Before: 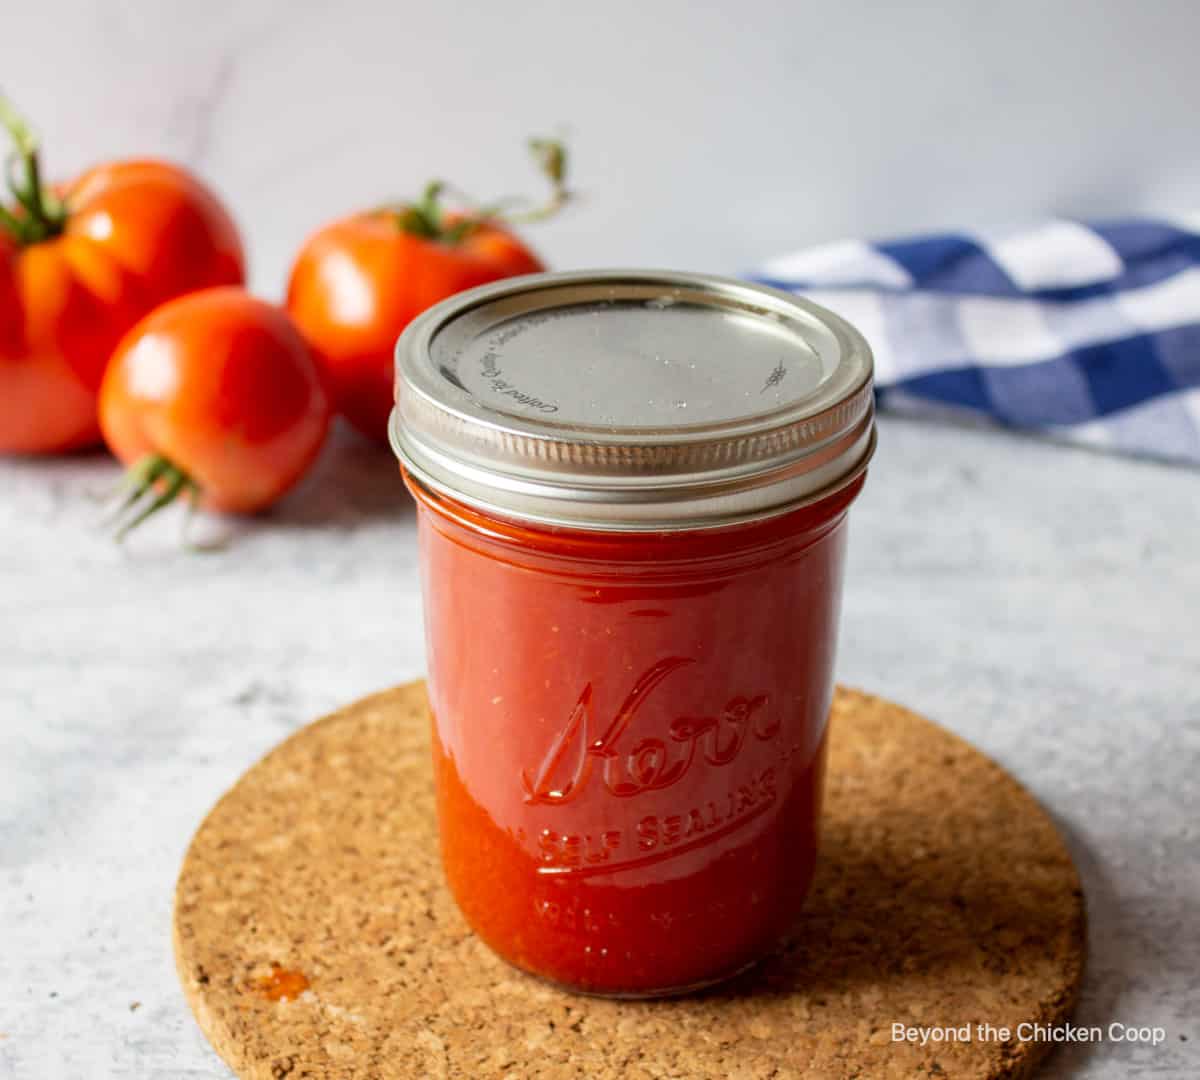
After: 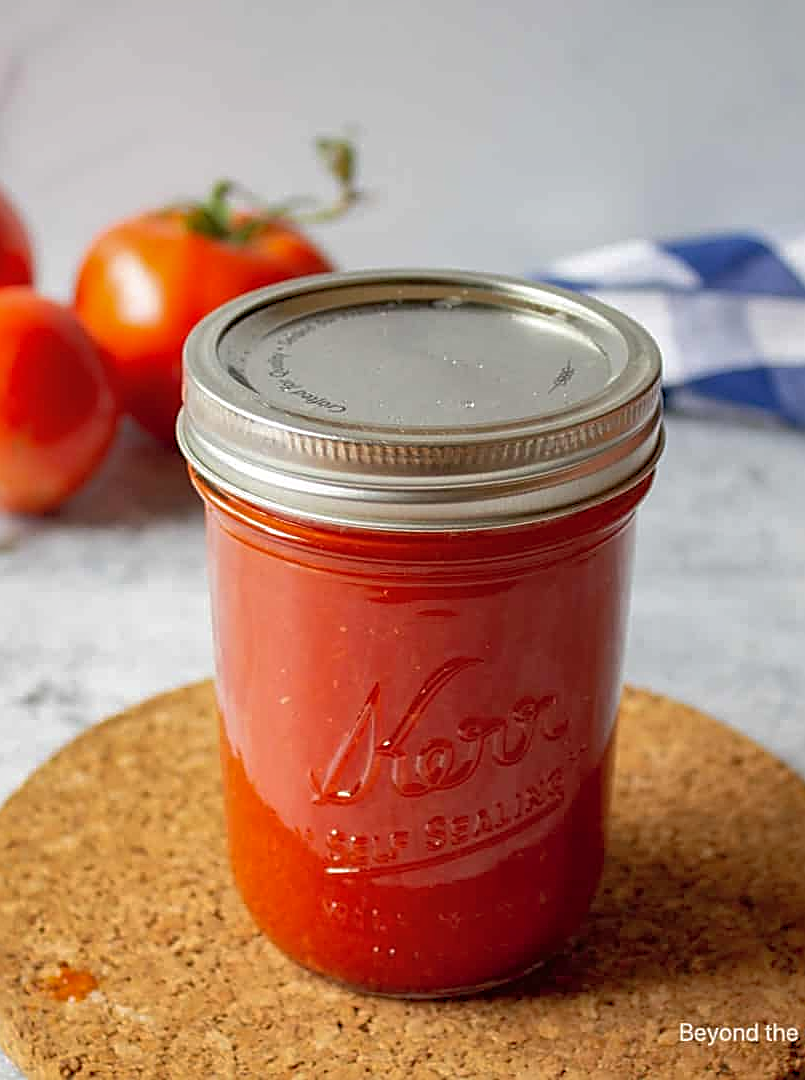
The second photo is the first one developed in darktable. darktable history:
shadows and highlights: on, module defaults
sharpen: amount 0.895
crop and rotate: left 17.681%, right 15.166%
